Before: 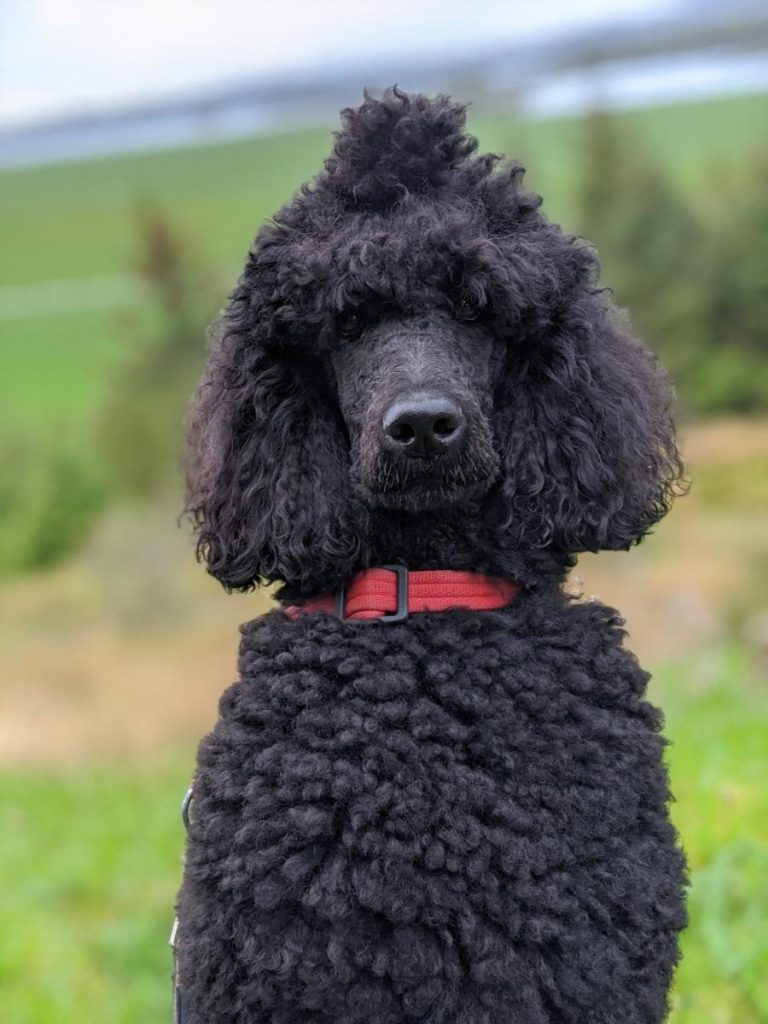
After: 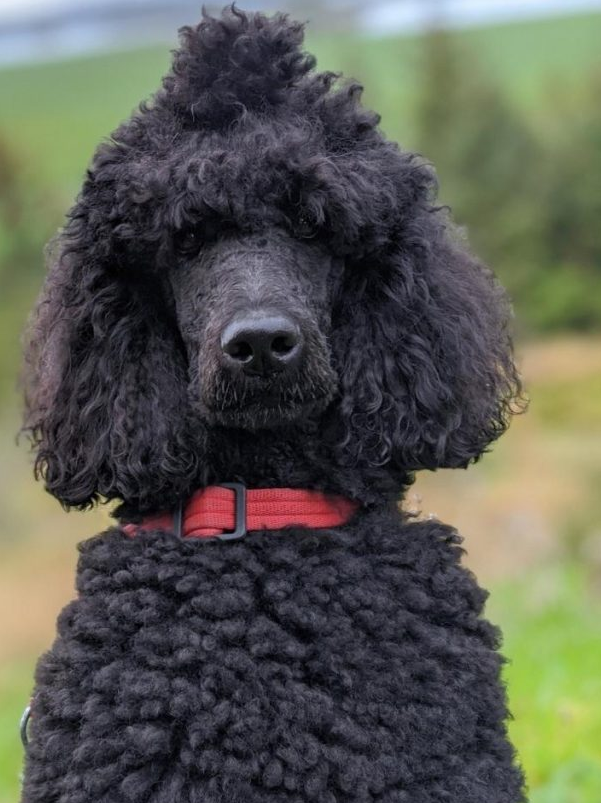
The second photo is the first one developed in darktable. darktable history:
crop and rotate: left 21.212%, top 8.028%, right 0.495%, bottom 13.46%
